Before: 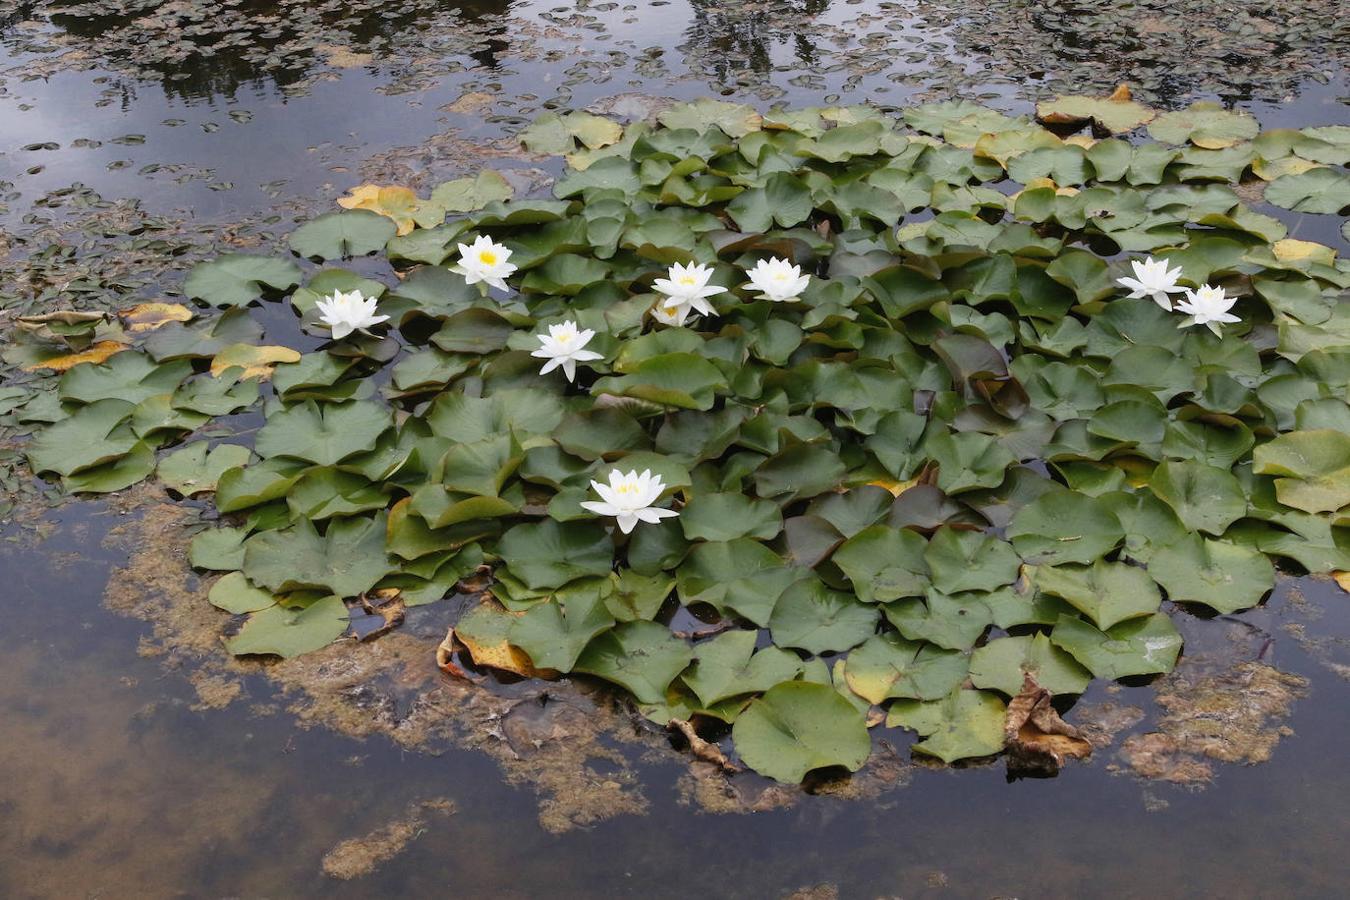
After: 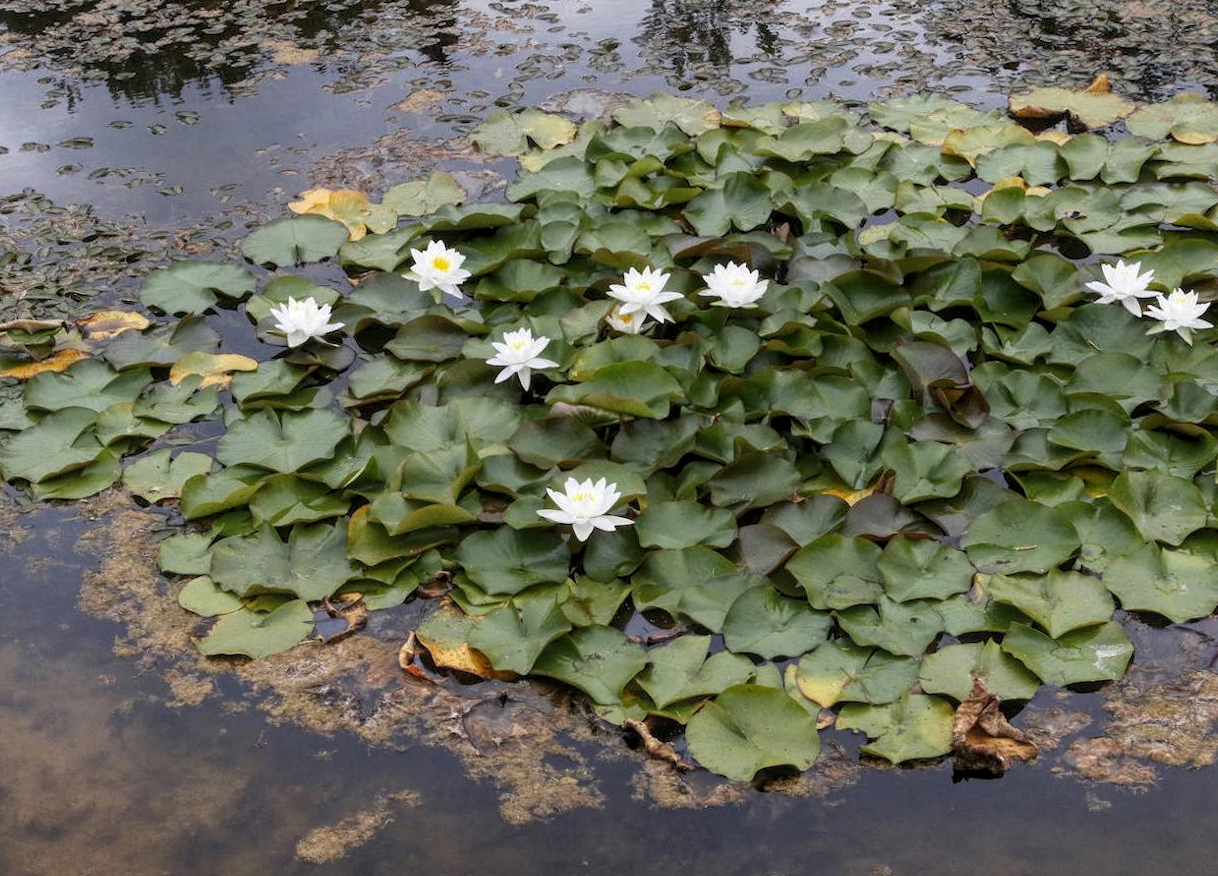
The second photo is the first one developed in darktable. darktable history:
rotate and perspective: rotation 0.074°, lens shift (vertical) 0.096, lens shift (horizontal) -0.041, crop left 0.043, crop right 0.952, crop top 0.024, crop bottom 0.979
local contrast: highlights 99%, shadows 86%, detail 160%, midtone range 0.2
crop and rotate: right 5.167%
white balance: emerald 1
